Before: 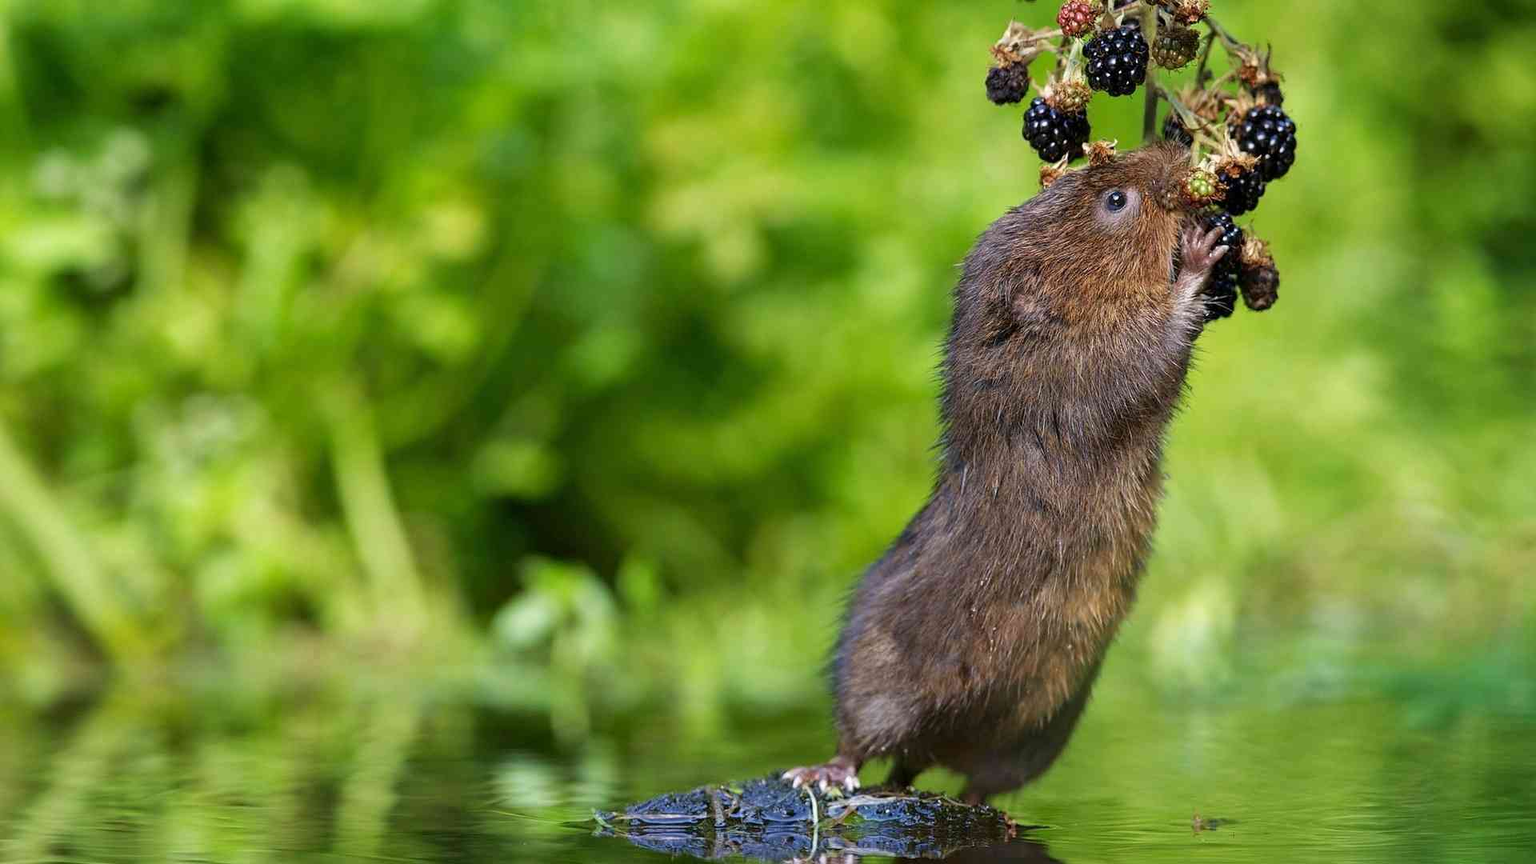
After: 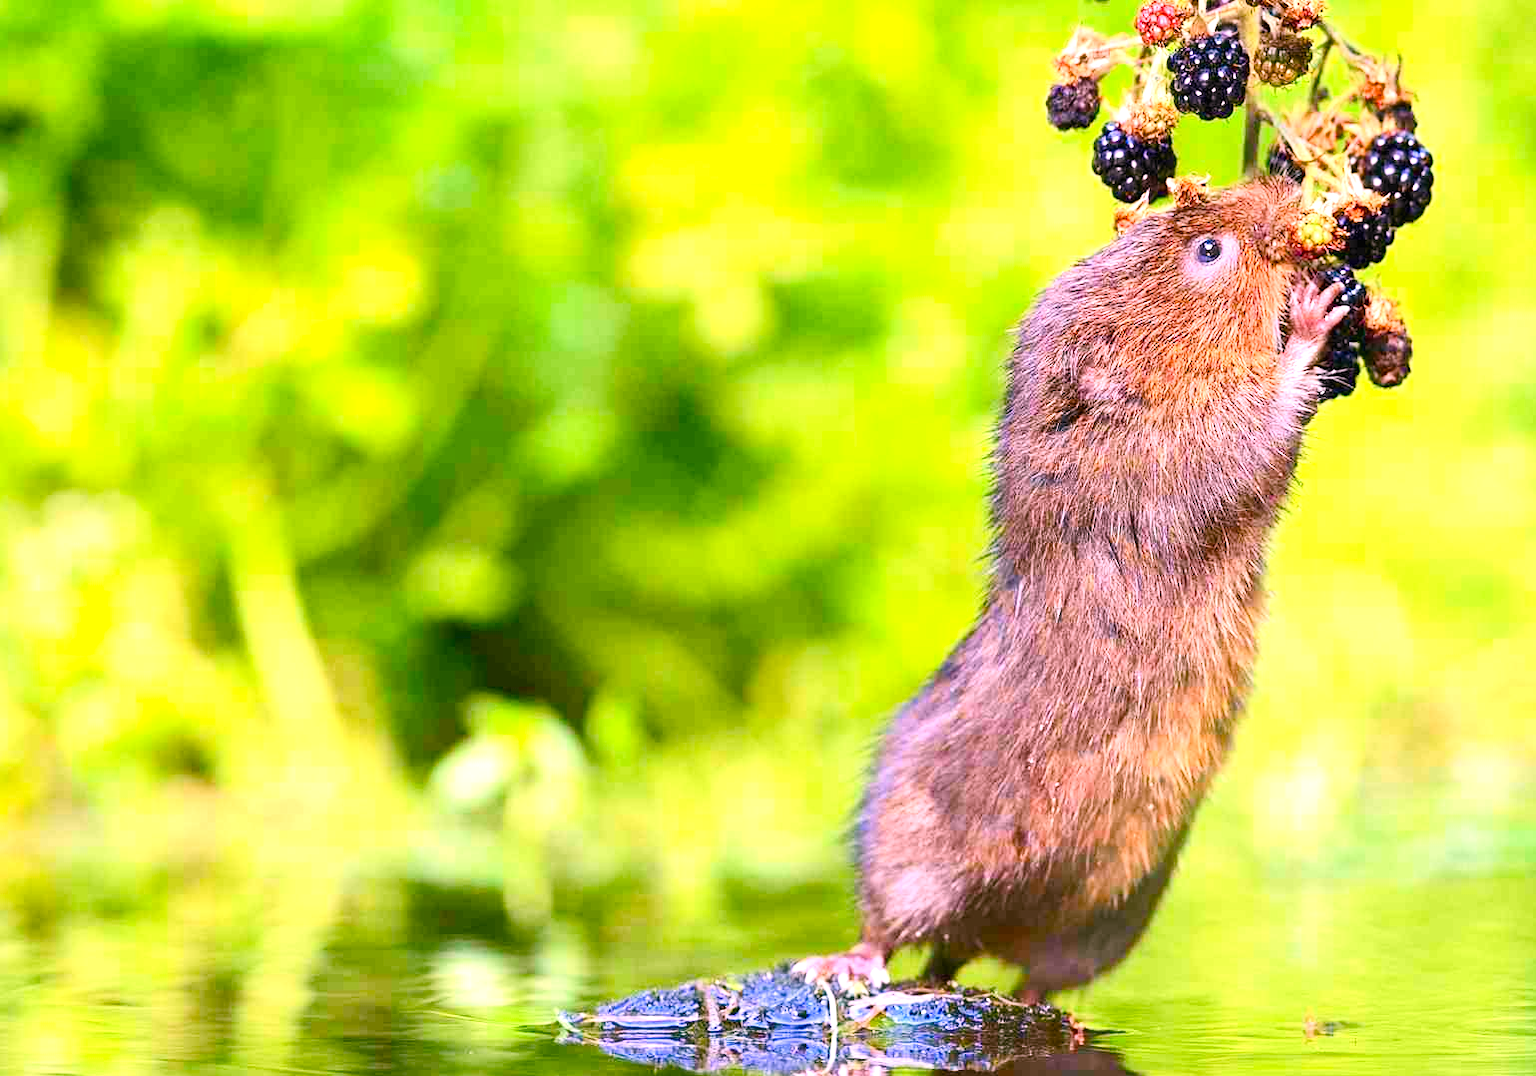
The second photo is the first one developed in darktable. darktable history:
crop and rotate: left 9.597%, right 10.195%
color balance rgb: perceptual saturation grading › global saturation 20%, perceptual saturation grading › highlights -25%, perceptual saturation grading › shadows 25%
white balance: red 1.188, blue 1.11
exposure: black level correction 0, exposure 1.2 EV, compensate exposure bias true, compensate highlight preservation false
contrast brightness saturation: contrast 0.2, brightness 0.16, saturation 0.22
